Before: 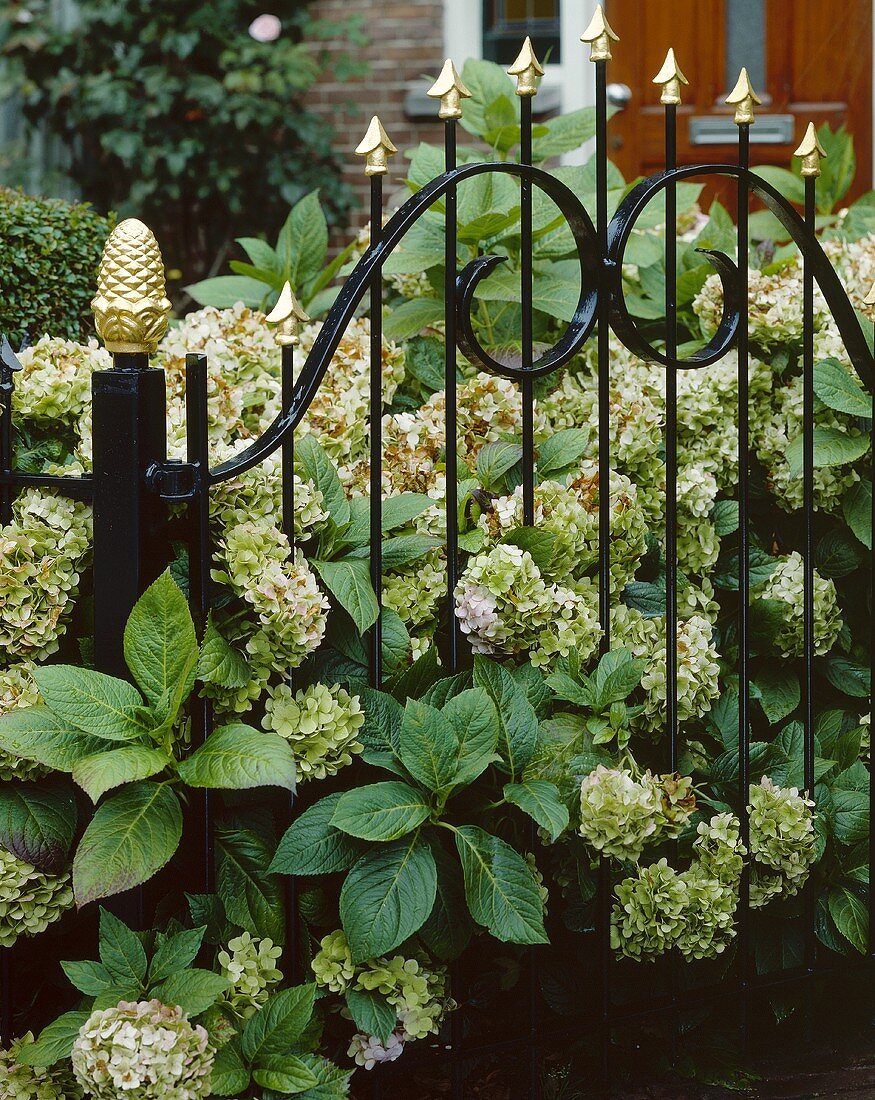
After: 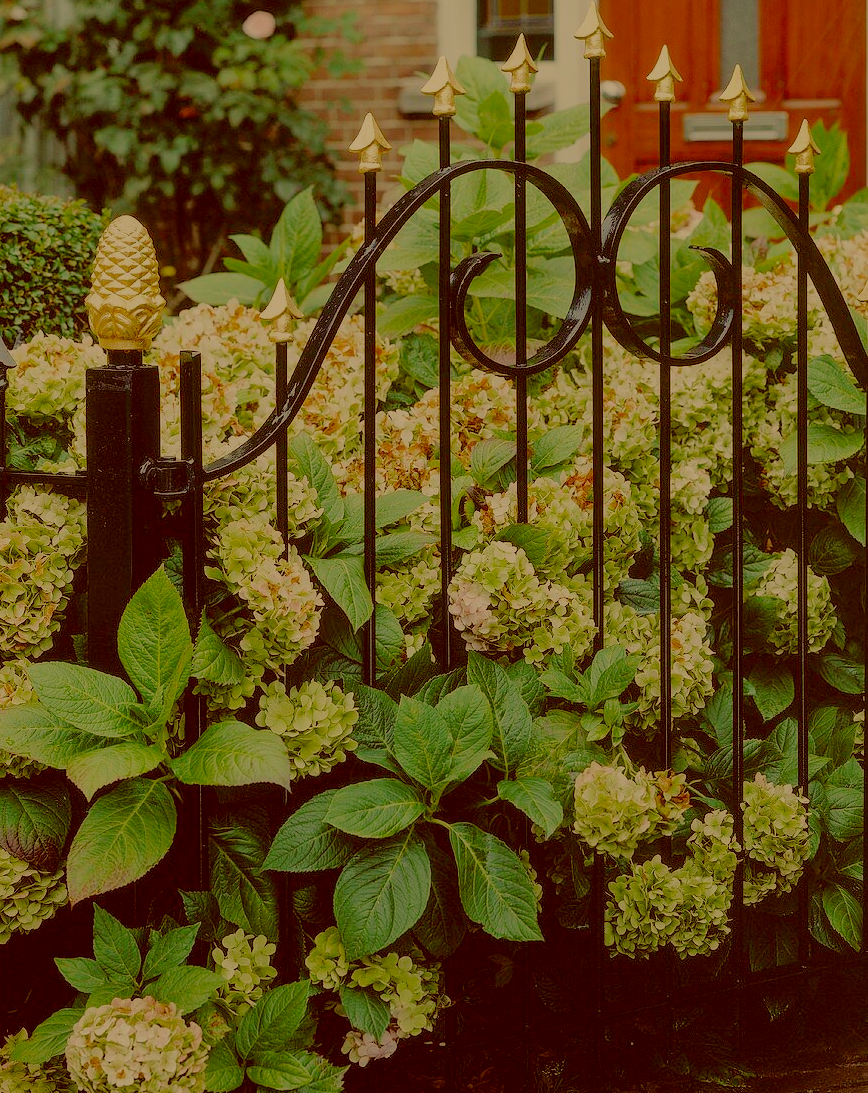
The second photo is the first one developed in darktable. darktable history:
crop and rotate: left 0.795%, top 0.283%, bottom 0.331%
local contrast: detail 110%
color correction: highlights a* 1.12, highlights b* 23.55, shadows a* 15.15, shadows b* 24.55
filmic rgb: black relative exposure -8 EV, white relative exposure 8.01 EV, target black luminance 0%, hardness 2.5, latitude 76.5%, contrast 0.556, shadows ↔ highlights balance 0.014%
